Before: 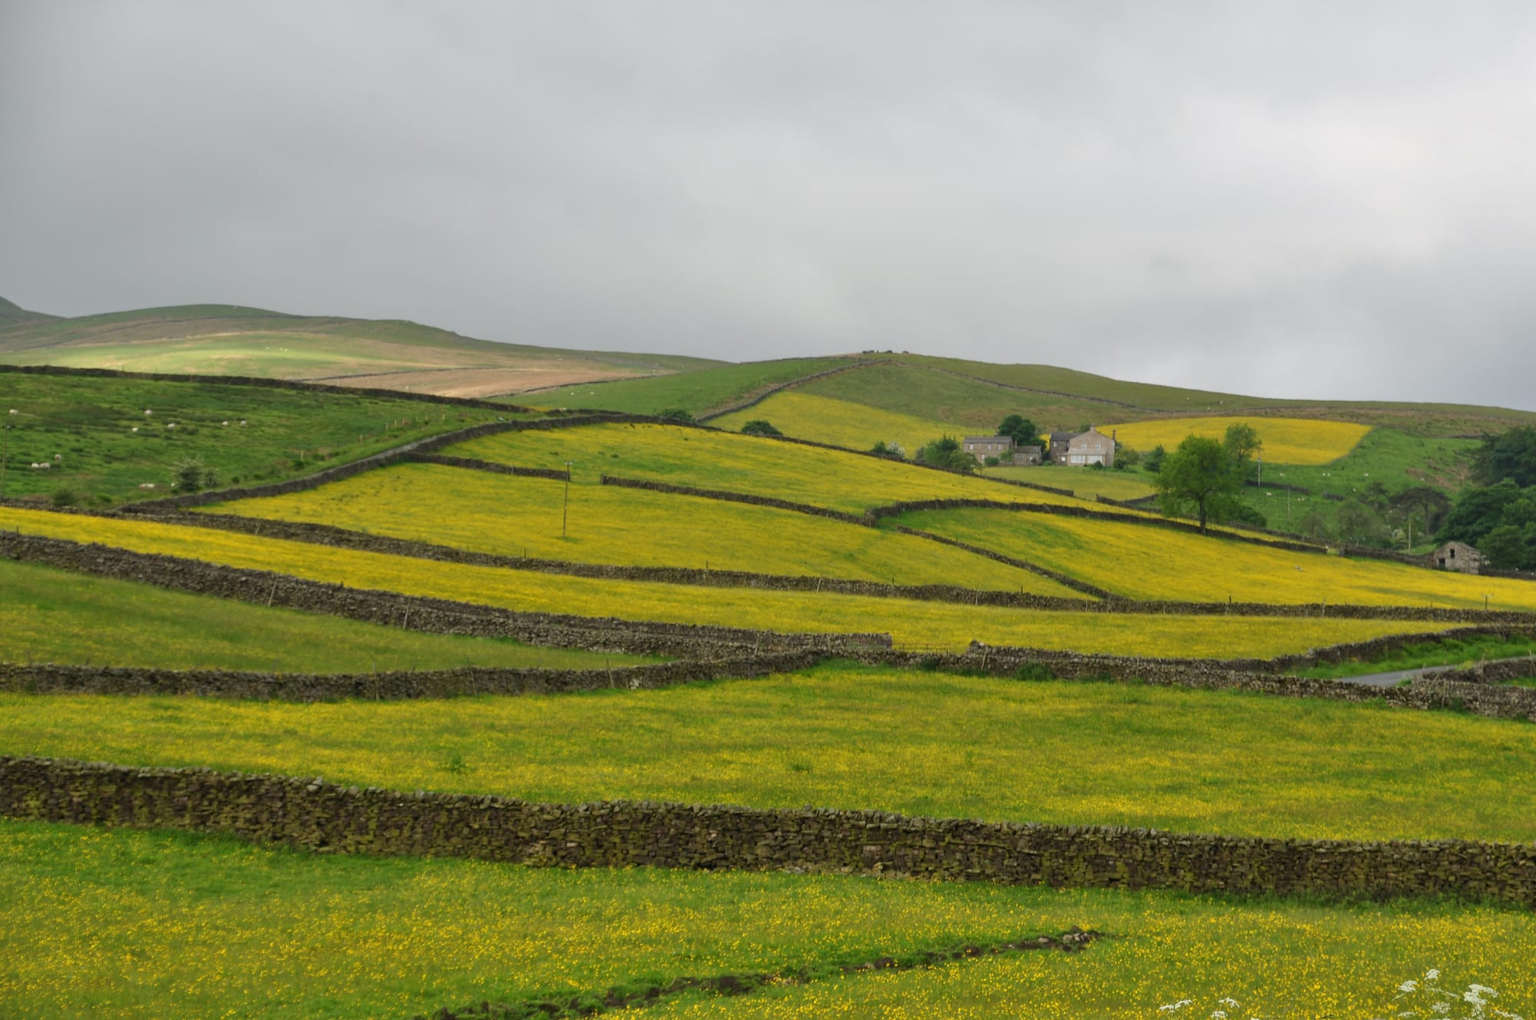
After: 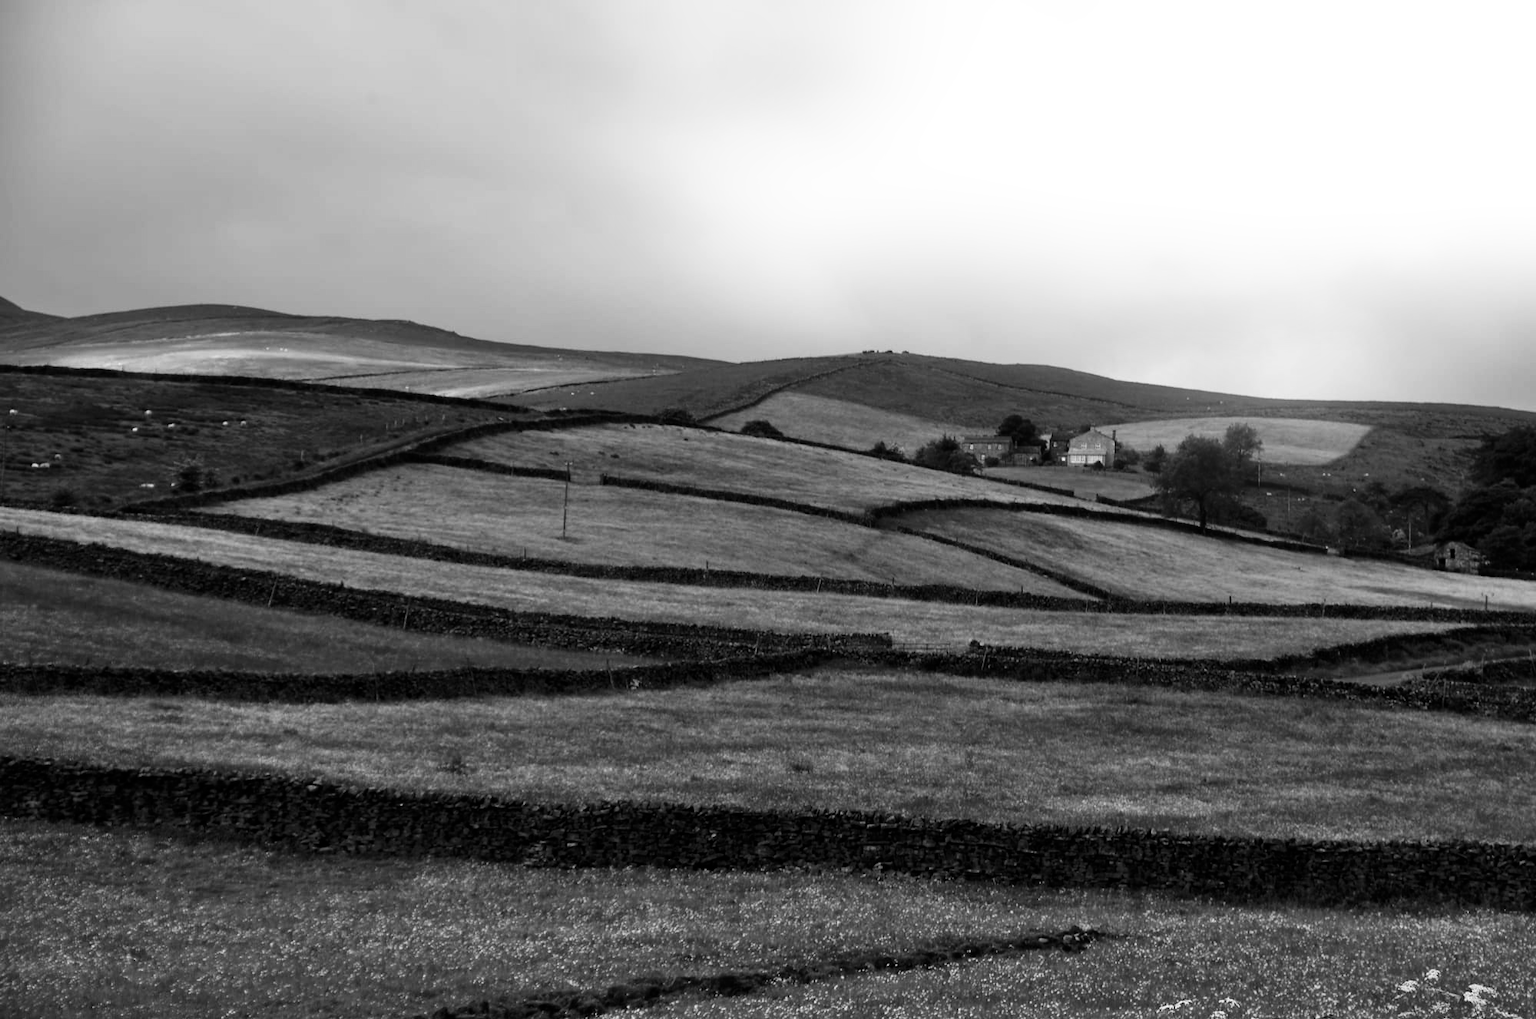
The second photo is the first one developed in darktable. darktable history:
bloom: size 16%, threshold 98%, strength 20%
base curve: curves: ch0 [(0, 0) (0.008, 0.007) (0.022, 0.029) (0.048, 0.089) (0.092, 0.197) (0.191, 0.399) (0.275, 0.534) (0.357, 0.65) (0.477, 0.78) (0.542, 0.833) (0.799, 0.973) (1, 1)], preserve colors none
contrast brightness saturation: contrast 0.02, brightness -1, saturation -1
color calibration: illuminant as shot in camera, x 0.358, y 0.373, temperature 4628.91 K
